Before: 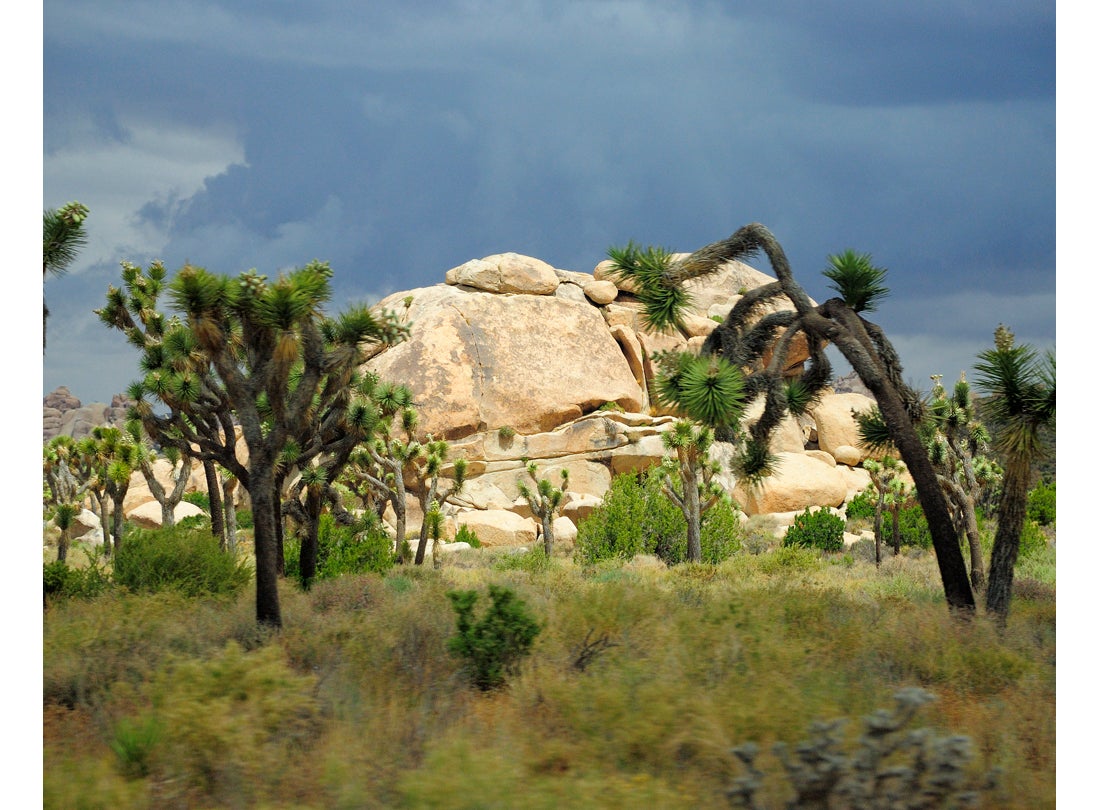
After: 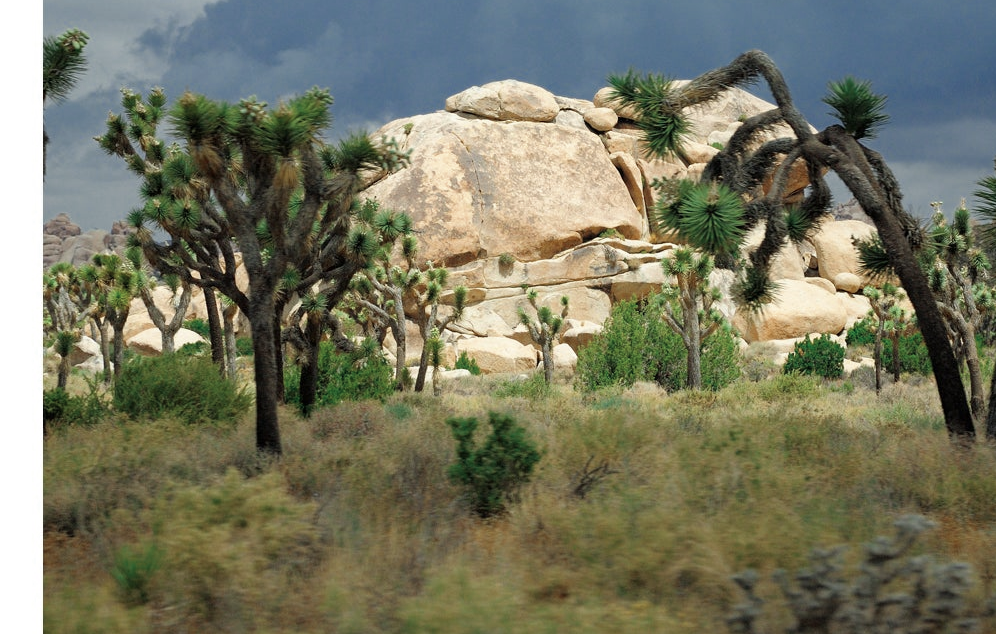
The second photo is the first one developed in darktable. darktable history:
crop: top 21.381%, right 9.37%, bottom 0.336%
color zones: curves: ch0 [(0, 0.5) (0.125, 0.4) (0.25, 0.5) (0.375, 0.4) (0.5, 0.4) (0.625, 0.35) (0.75, 0.35) (0.875, 0.5)]; ch1 [(0, 0.35) (0.125, 0.45) (0.25, 0.35) (0.375, 0.35) (0.5, 0.35) (0.625, 0.35) (0.75, 0.45) (0.875, 0.35)]; ch2 [(0, 0.6) (0.125, 0.5) (0.25, 0.5) (0.375, 0.6) (0.5, 0.6) (0.625, 0.5) (0.75, 0.5) (0.875, 0.5)]
